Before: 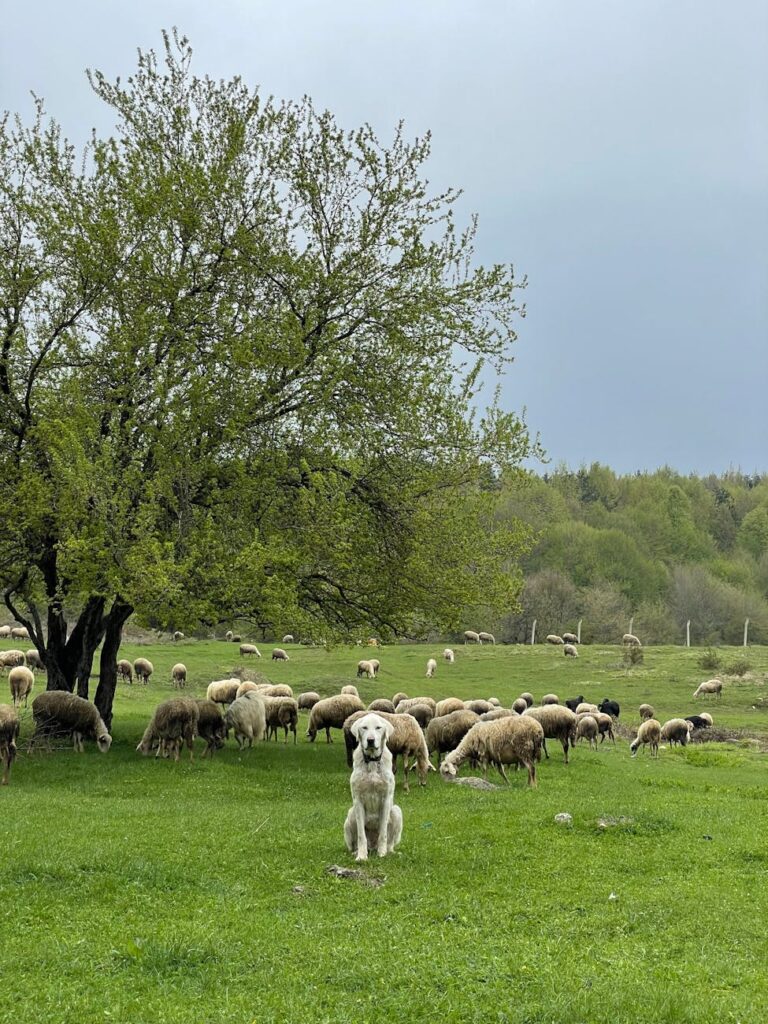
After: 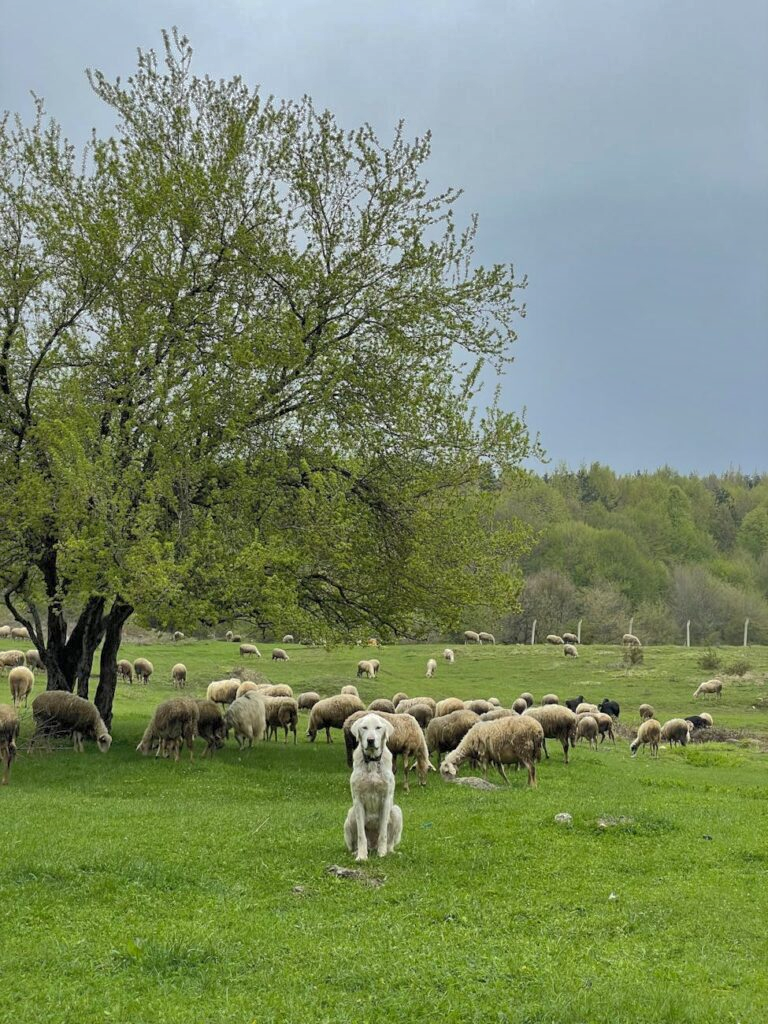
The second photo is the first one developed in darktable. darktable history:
shadows and highlights: shadows 60.79, highlights -59.8
